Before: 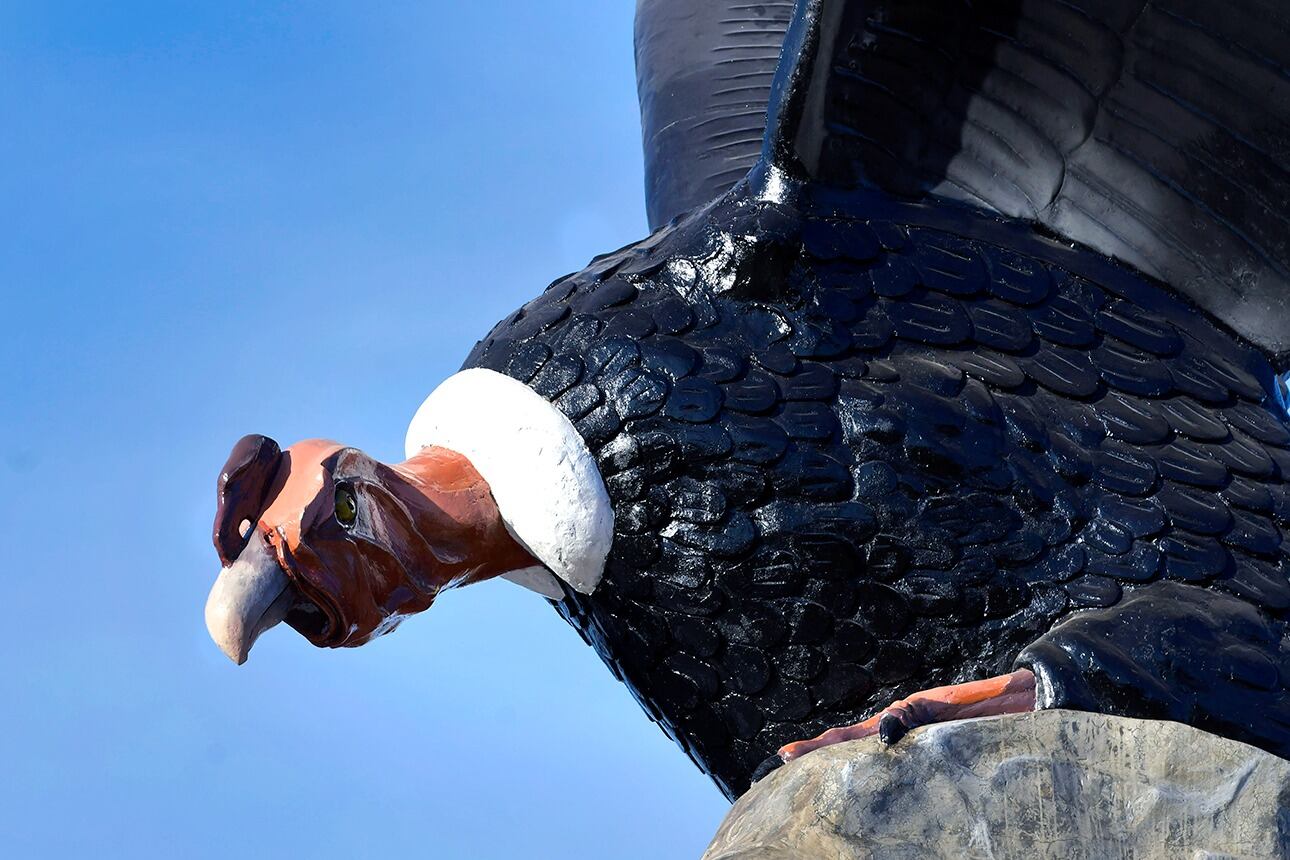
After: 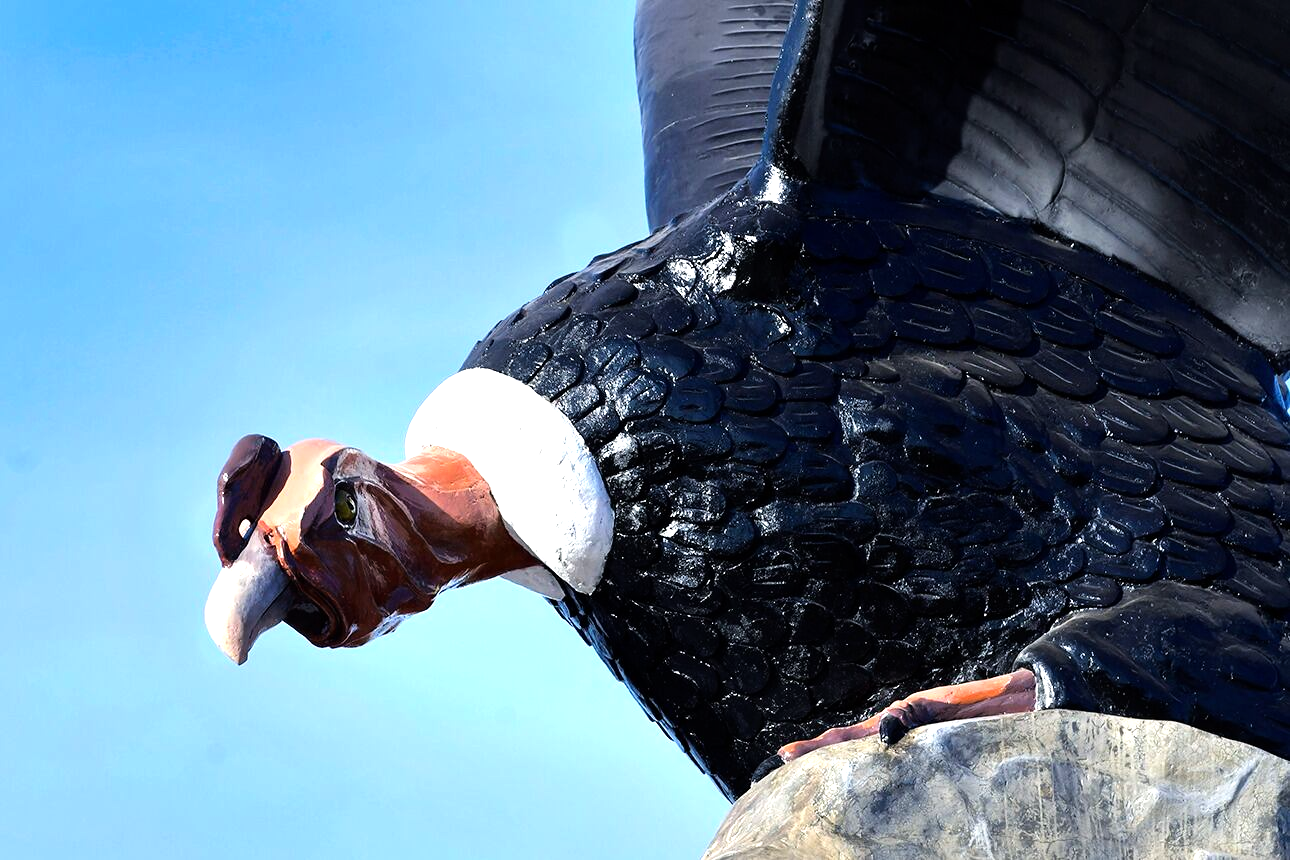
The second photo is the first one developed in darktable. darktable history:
tone equalizer: -8 EV -0.725 EV, -7 EV -0.678 EV, -6 EV -0.587 EV, -5 EV -0.365 EV, -3 EV 0.38 EV, -2 EV 0.6 EV, -1 EV 0.693 EV, +0 EV 0.757 EV
